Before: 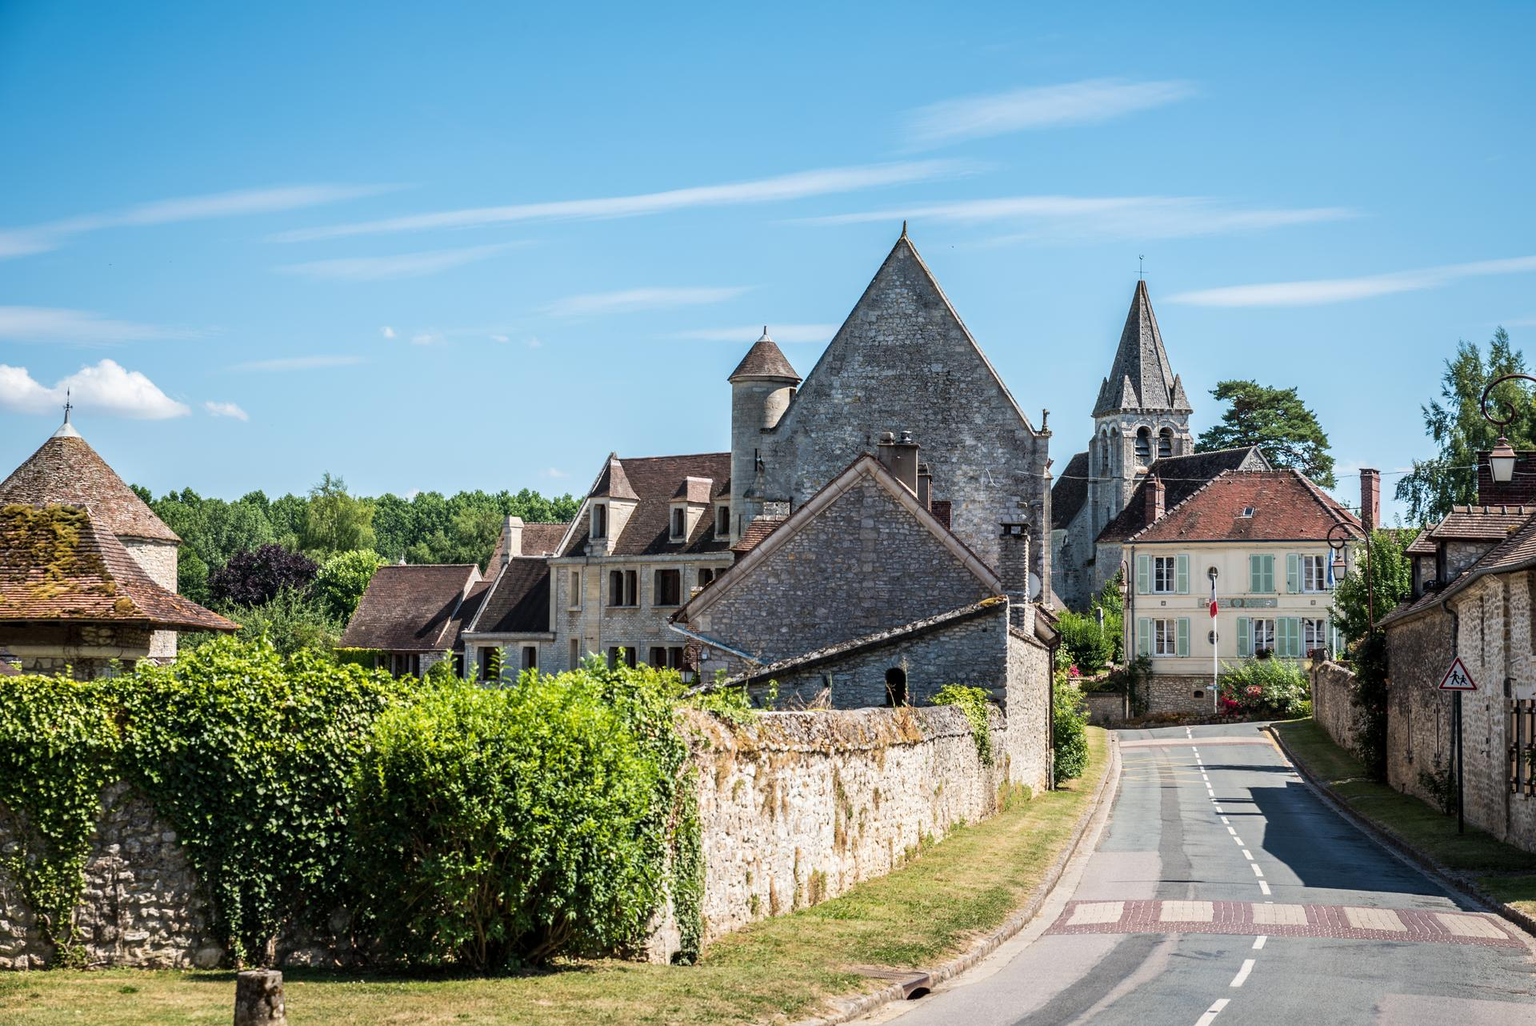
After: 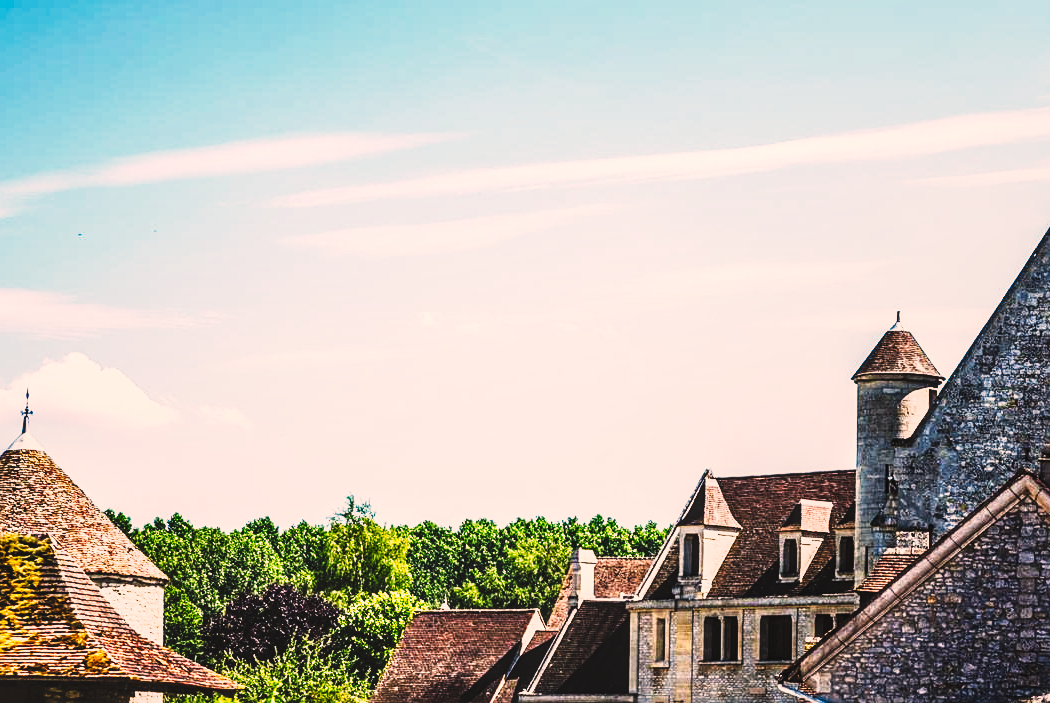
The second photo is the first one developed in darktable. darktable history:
local contrast: detail 110%
sharpen: on, module defaults
color correction: highlights a* 11.96, highlights b* 11.58
shadows and highlights: shadows 12, white point adjustment 1.2, soften with gaussian
tone curve: curves: ch0 [(0, 0) (0.003, 0.001) (0.011, 0.005) (0.025, 0.009) (0.044, 0.014) (0.069, 0.018) (0.1, 0.025) (0.136, 0.029) (0.177, 0.042) (0.224, 0.064) (0.277, 0.107) (0.335, 0.182) (0.399, 0.3) (0.468, 0.462) (0.543, 0.639) (0.623, 0.802) (0.709, 0.916) (0.801, 0.963) (0.898, 0.988) (1, 1)], preserve colors none
crop and rotate: left 3.047%, top 7.509%, right 42.236%, bottom 37.598%
